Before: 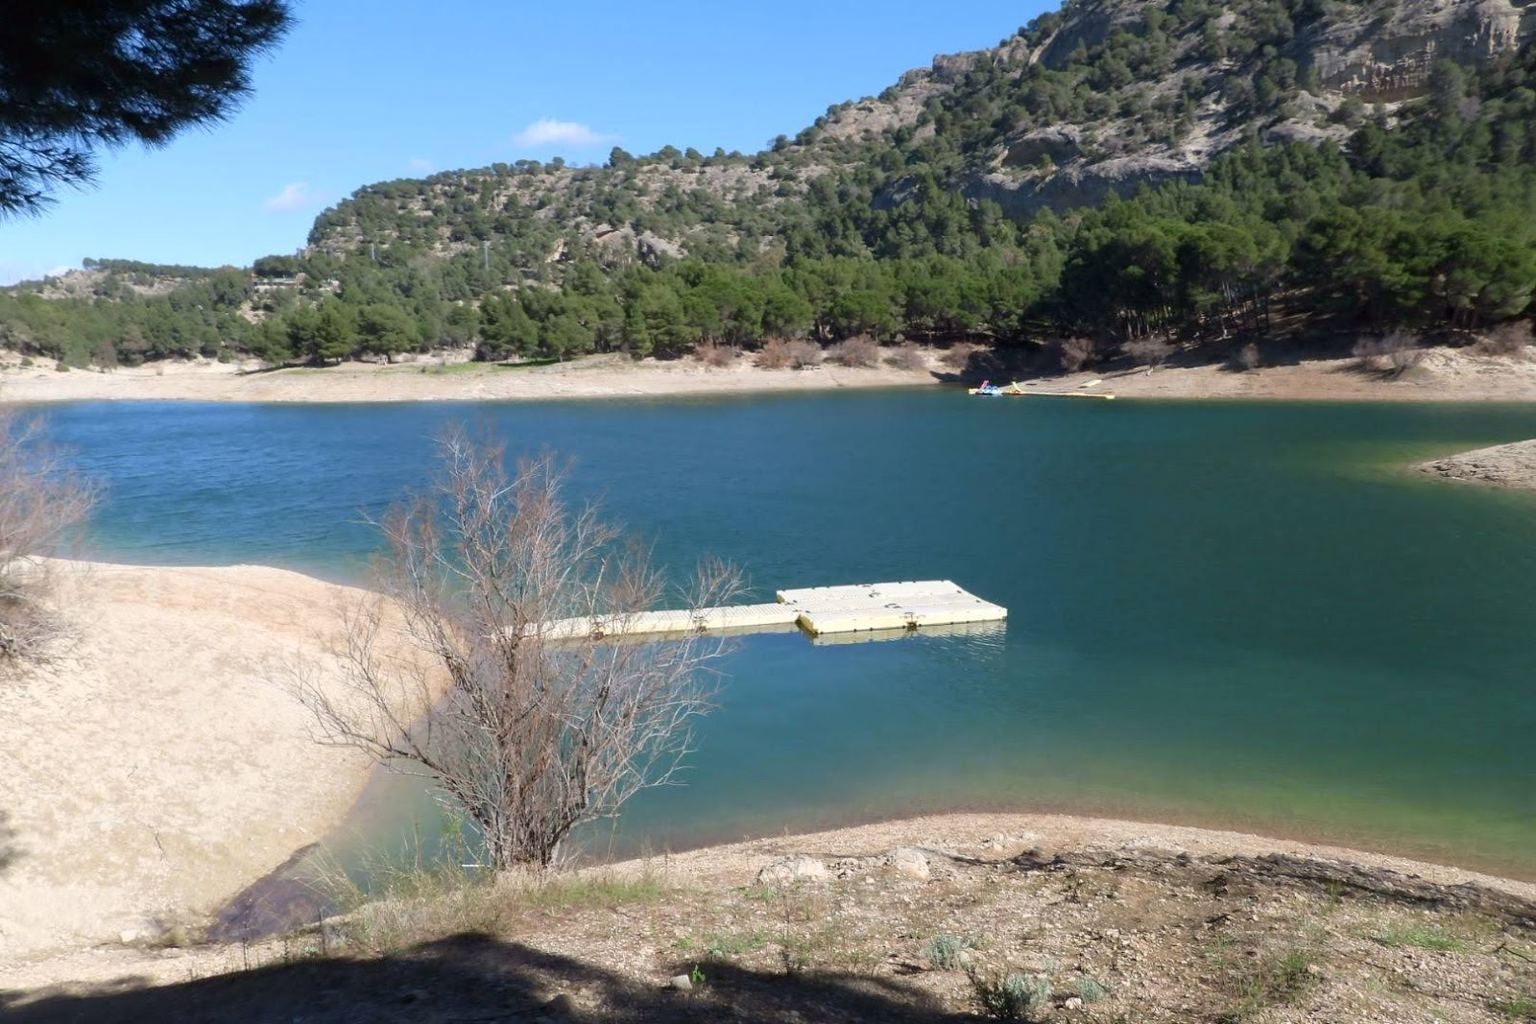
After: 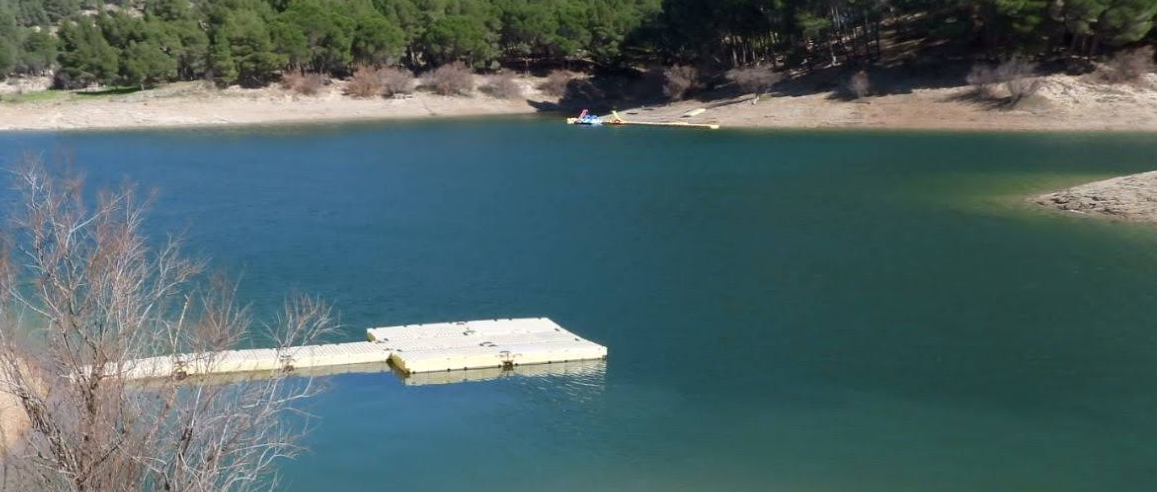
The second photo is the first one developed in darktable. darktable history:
crop and rotate: left 27.655%, top 26.917%, bottom 26.882%
